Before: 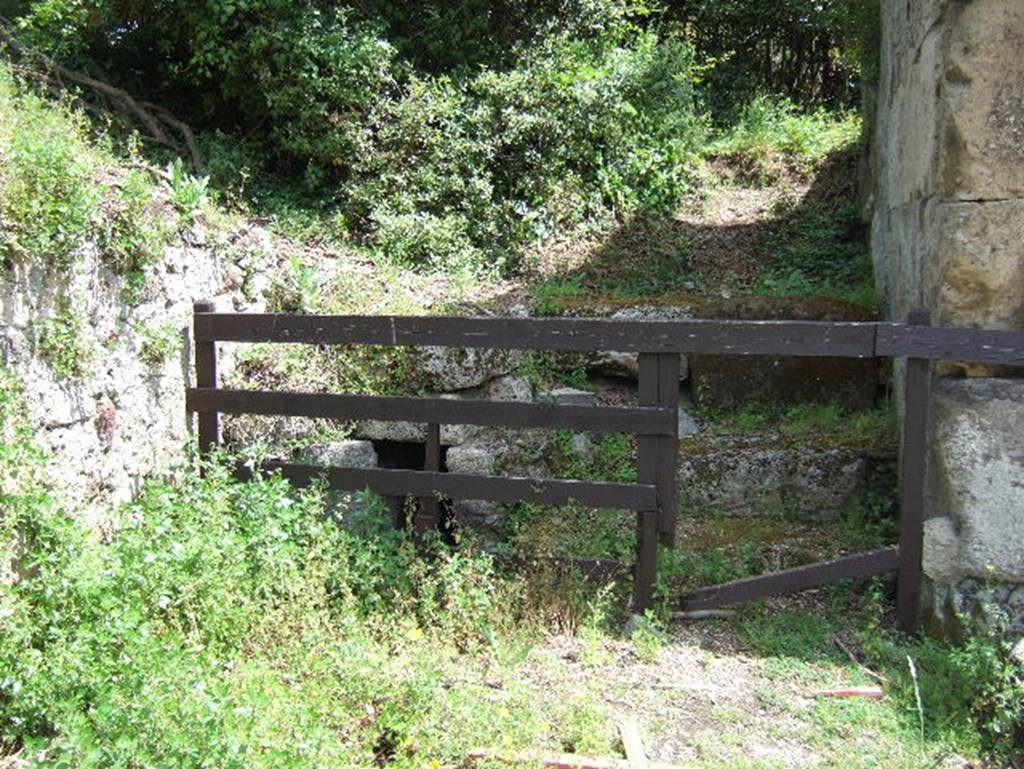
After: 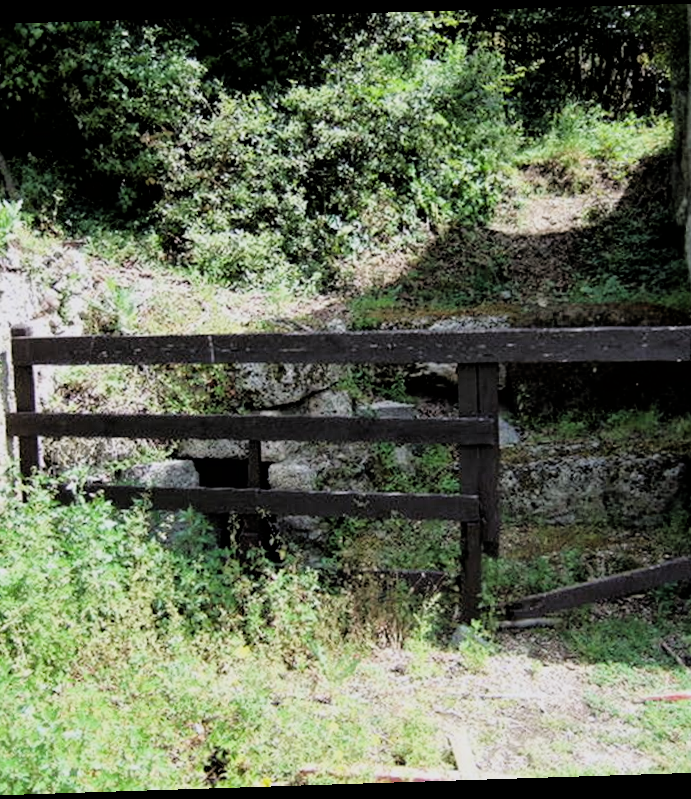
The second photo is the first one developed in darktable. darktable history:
tone equalizer: on, module defaults
filmic rgb: black relative exposure -3.86 EV, white relative exposure 3.48 EV, hardness 2.63, contrast 1.103
white balance: red 1.004, blue 1.024
rotate and perspective: rotation -1.77°, lens shift (horizontal) 0.004, automatic cropping off
crop and rotate: left 18.442%, right 15.508%
